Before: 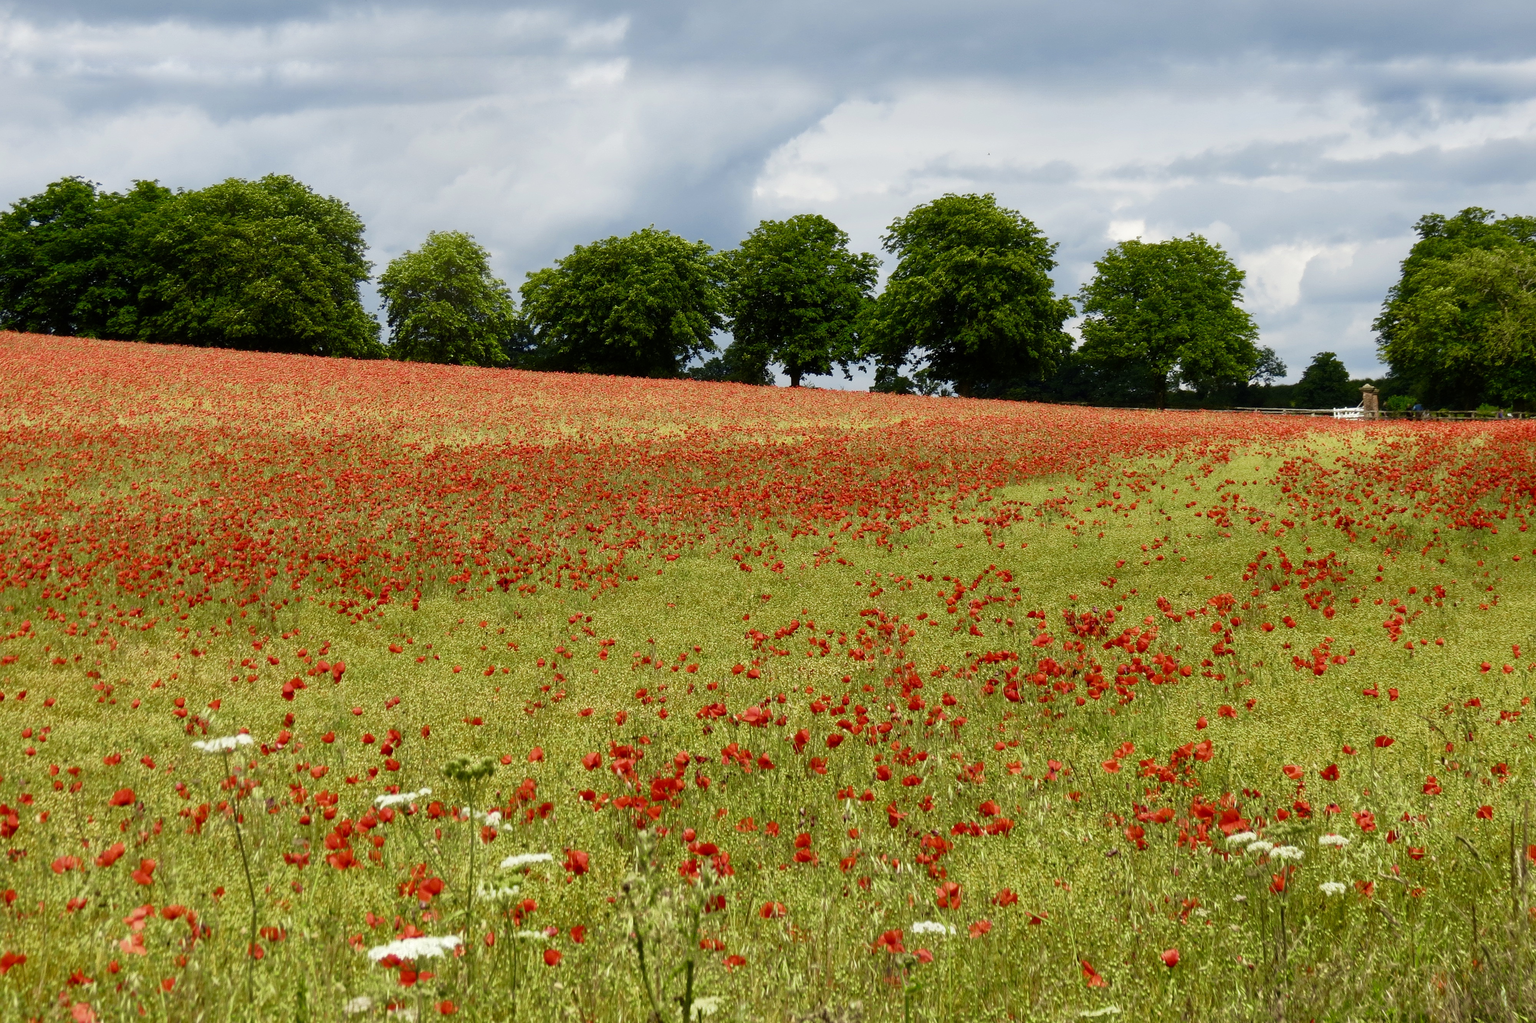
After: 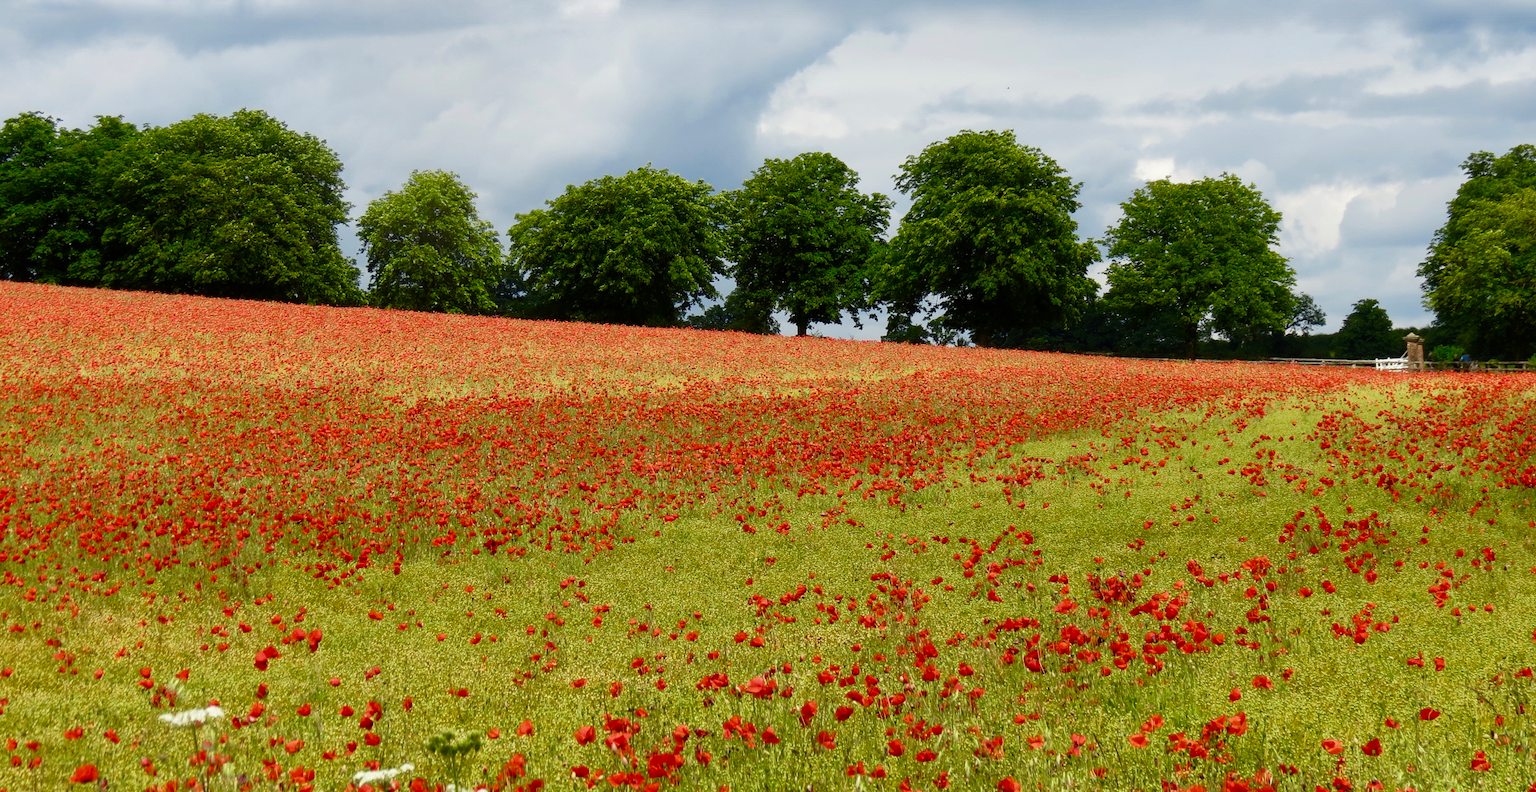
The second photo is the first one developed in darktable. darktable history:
crop: left 2.837%, top 7.055%, right 3.342%, bottom 20.223%
